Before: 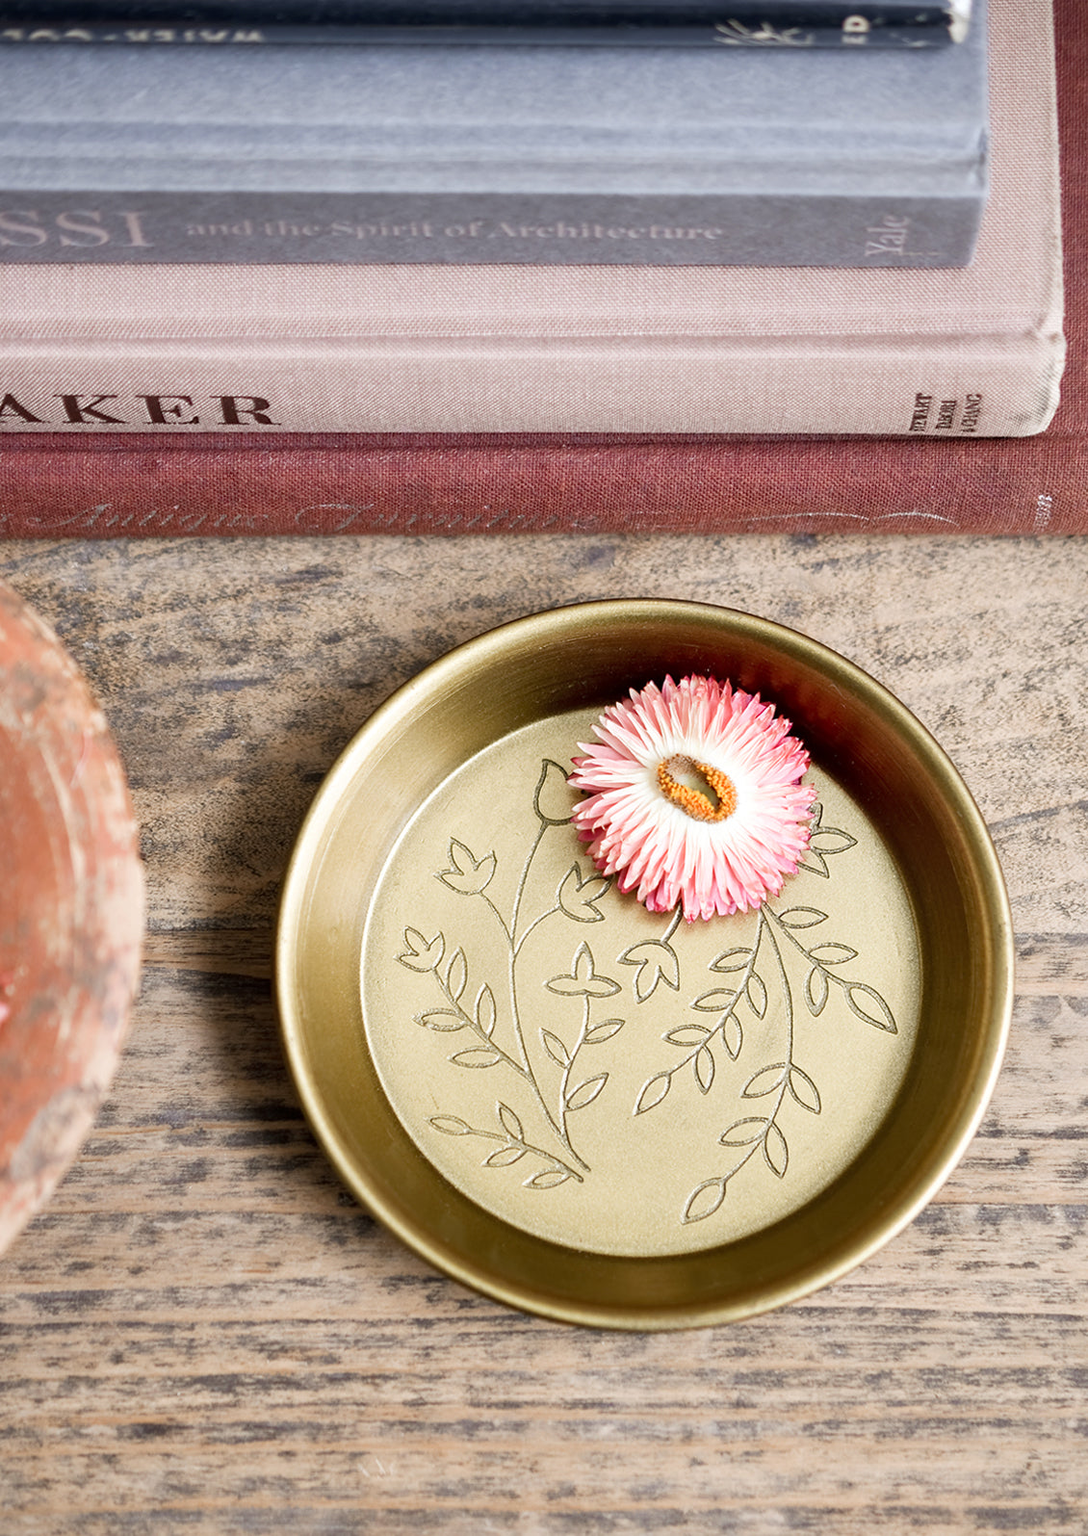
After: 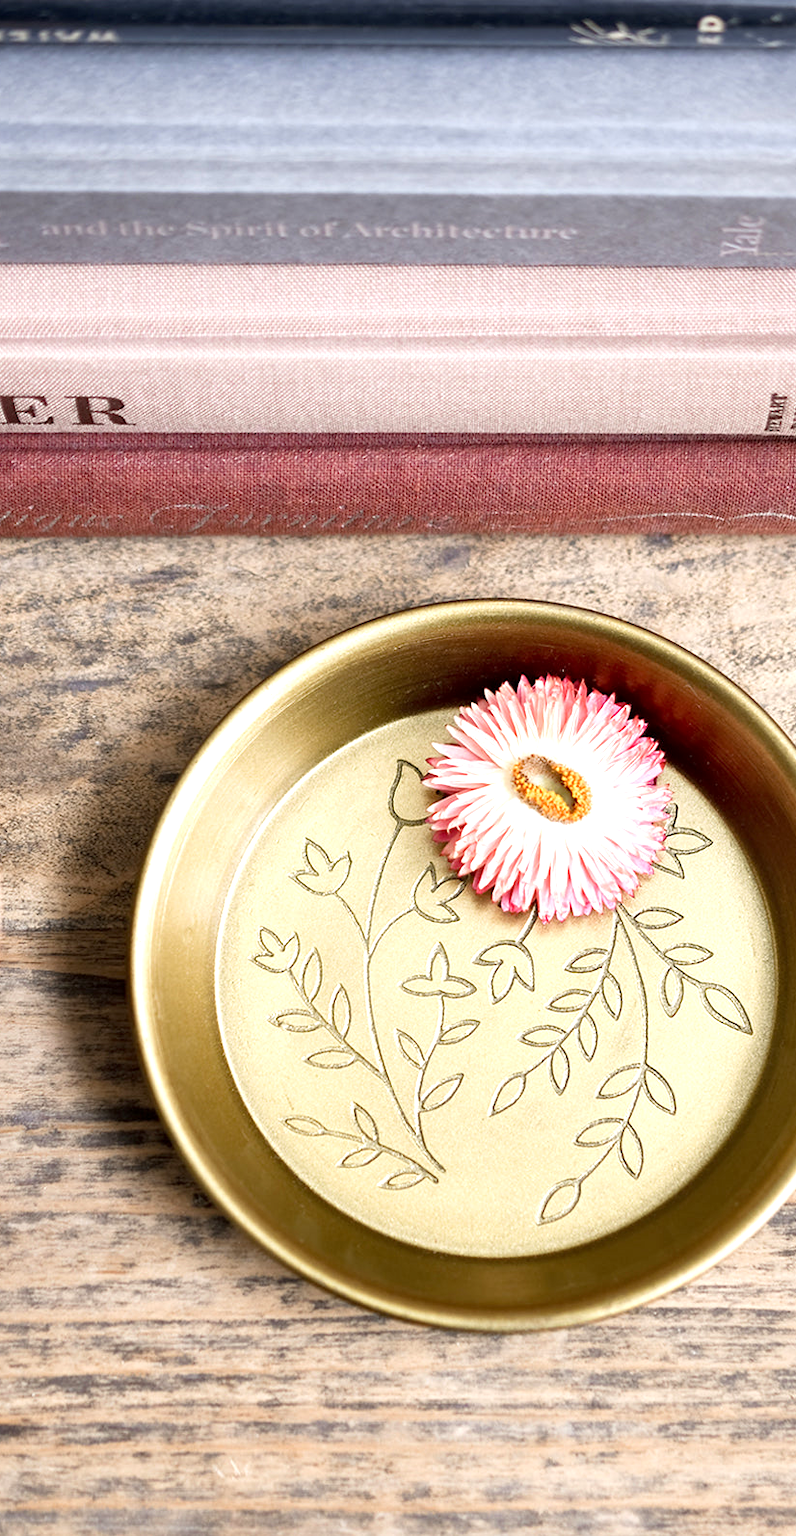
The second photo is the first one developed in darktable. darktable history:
crop: left 13.443%, right 13.31%
exposure: black level correction 0.001, exposure 0.5 EV, compensate exposure bias true, compensate highlight preservation false
